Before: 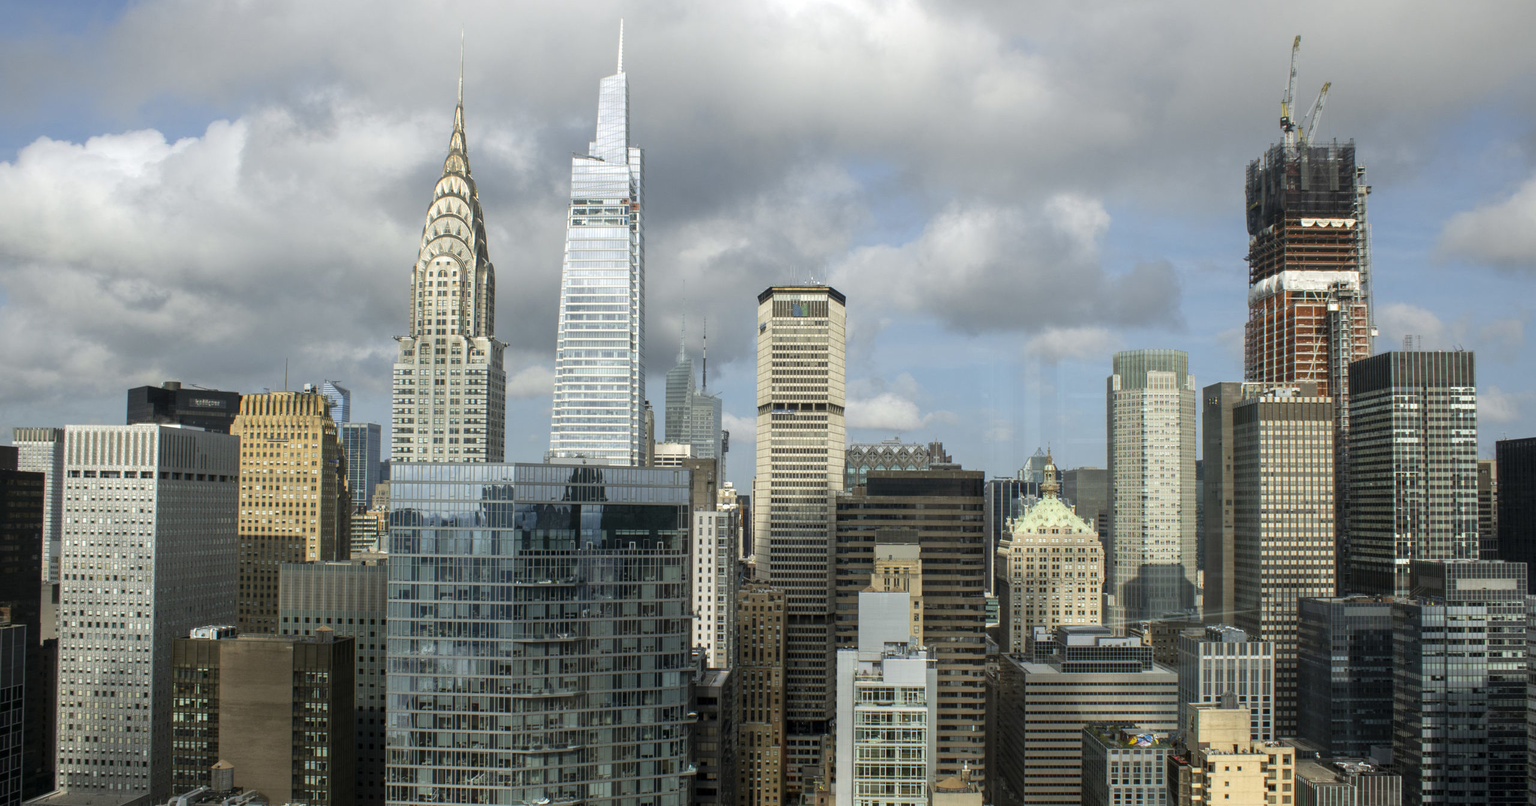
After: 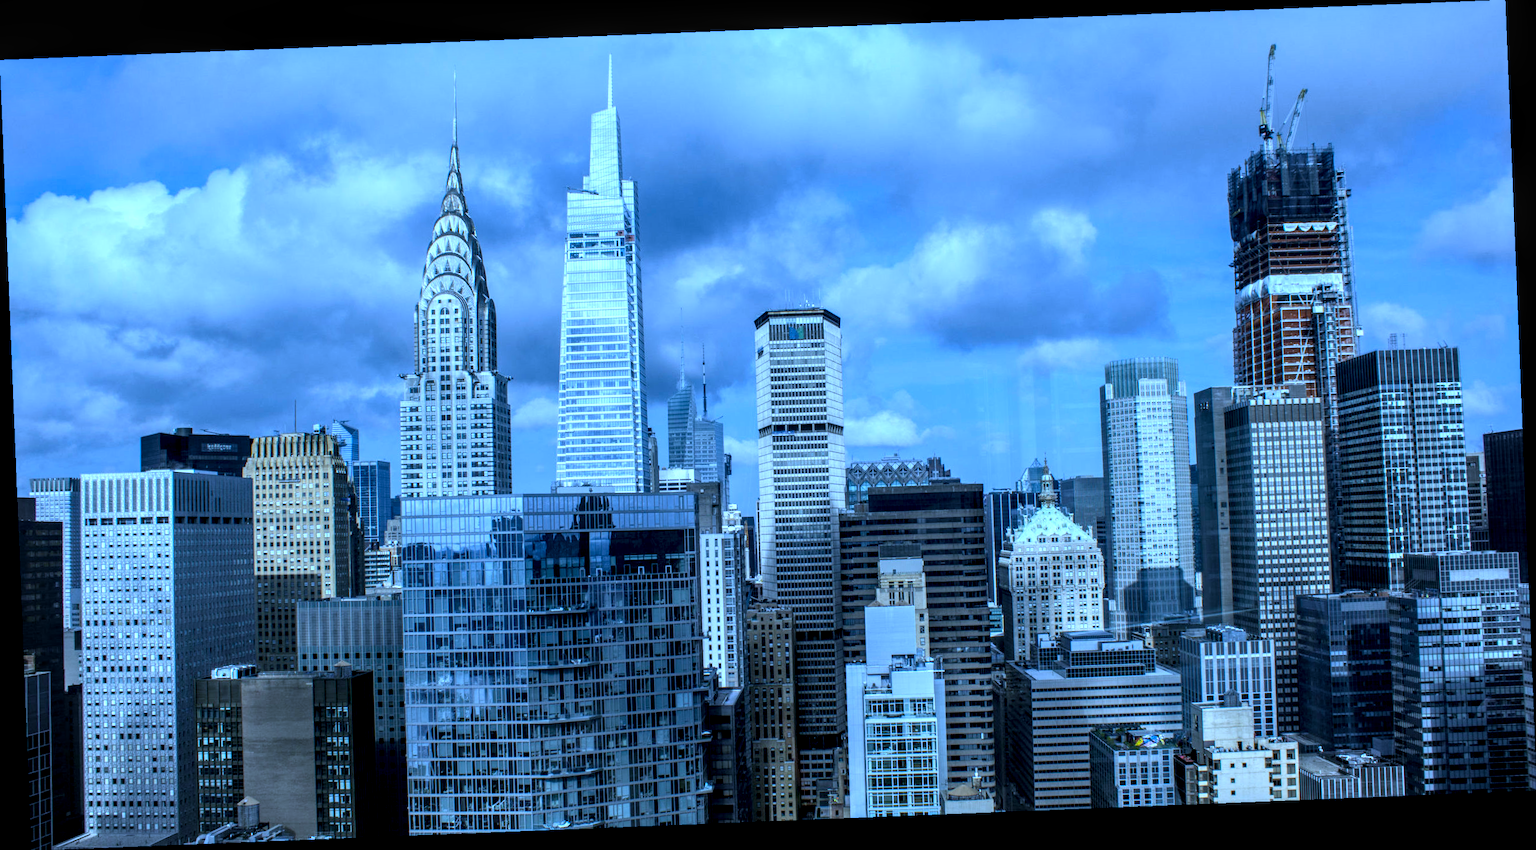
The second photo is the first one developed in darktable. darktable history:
rotate and perspective: rotation -2.29°, automatic cropping off
local contrast: detail 160%
white balance: red 0.766, blue 1.537
